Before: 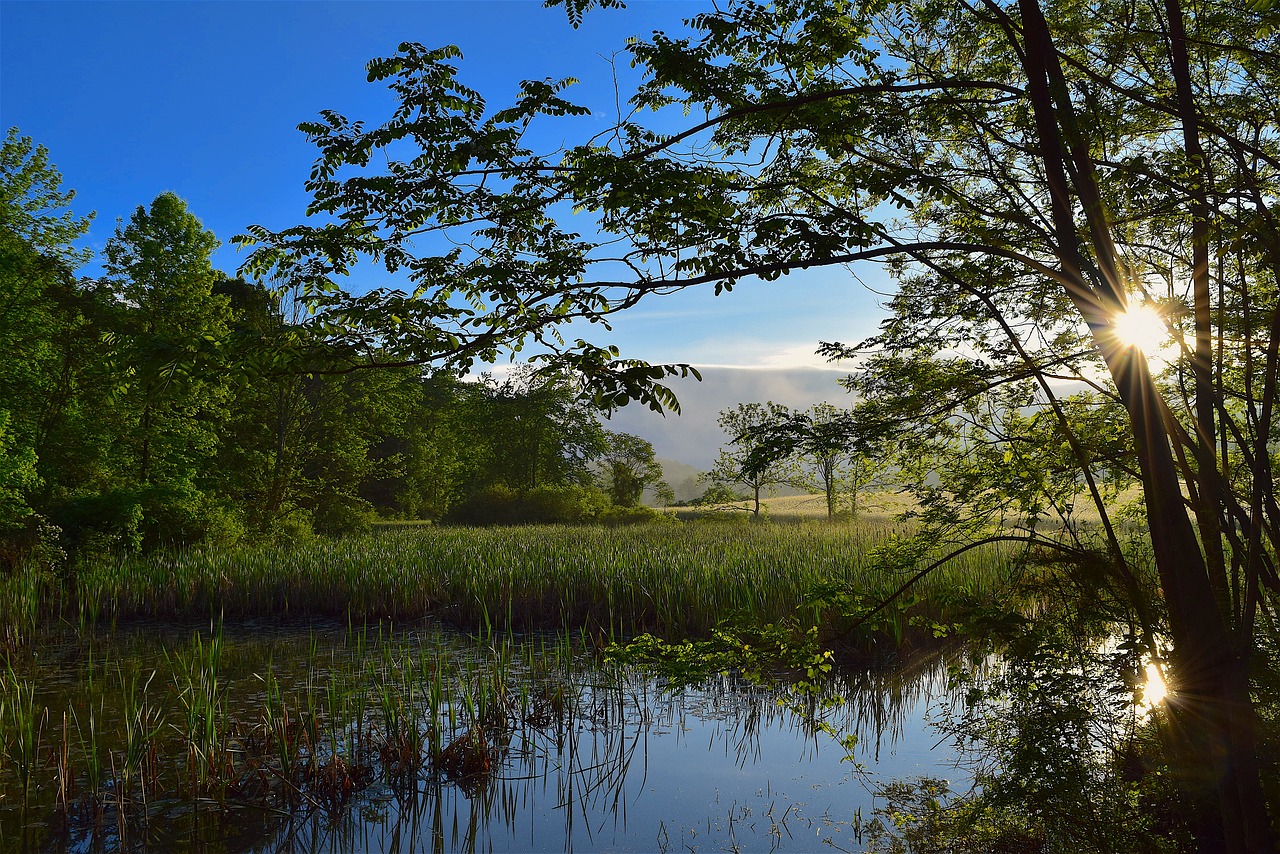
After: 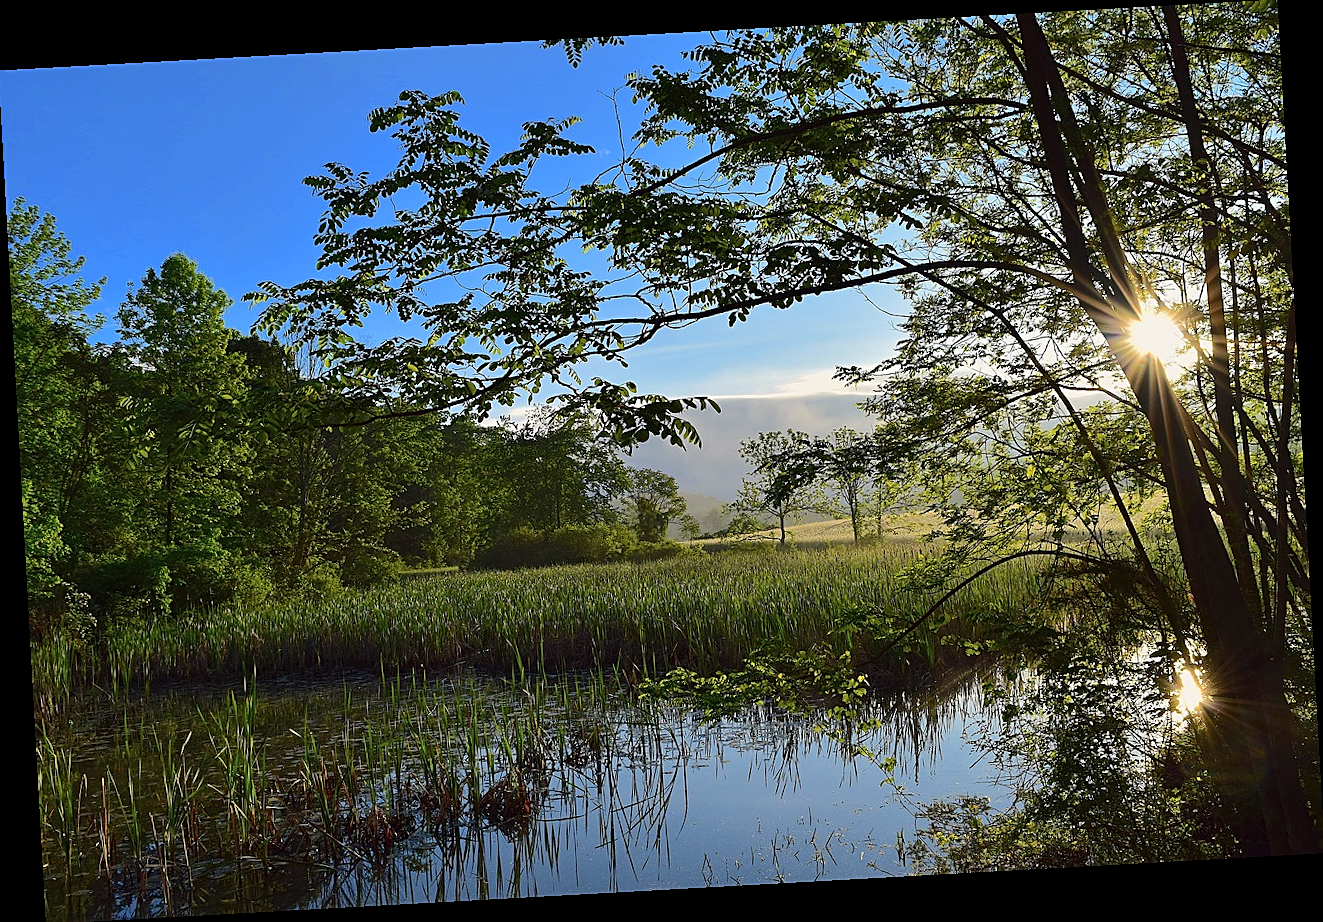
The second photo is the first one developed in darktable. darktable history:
shadows and highlights: radius 337.17, shadows 29.01, soften with gaussian
sharpen: on, module defaults
crop and rotate: left 0.126%
rotate and perspective: rotation -3.18°, automatic cropping off
